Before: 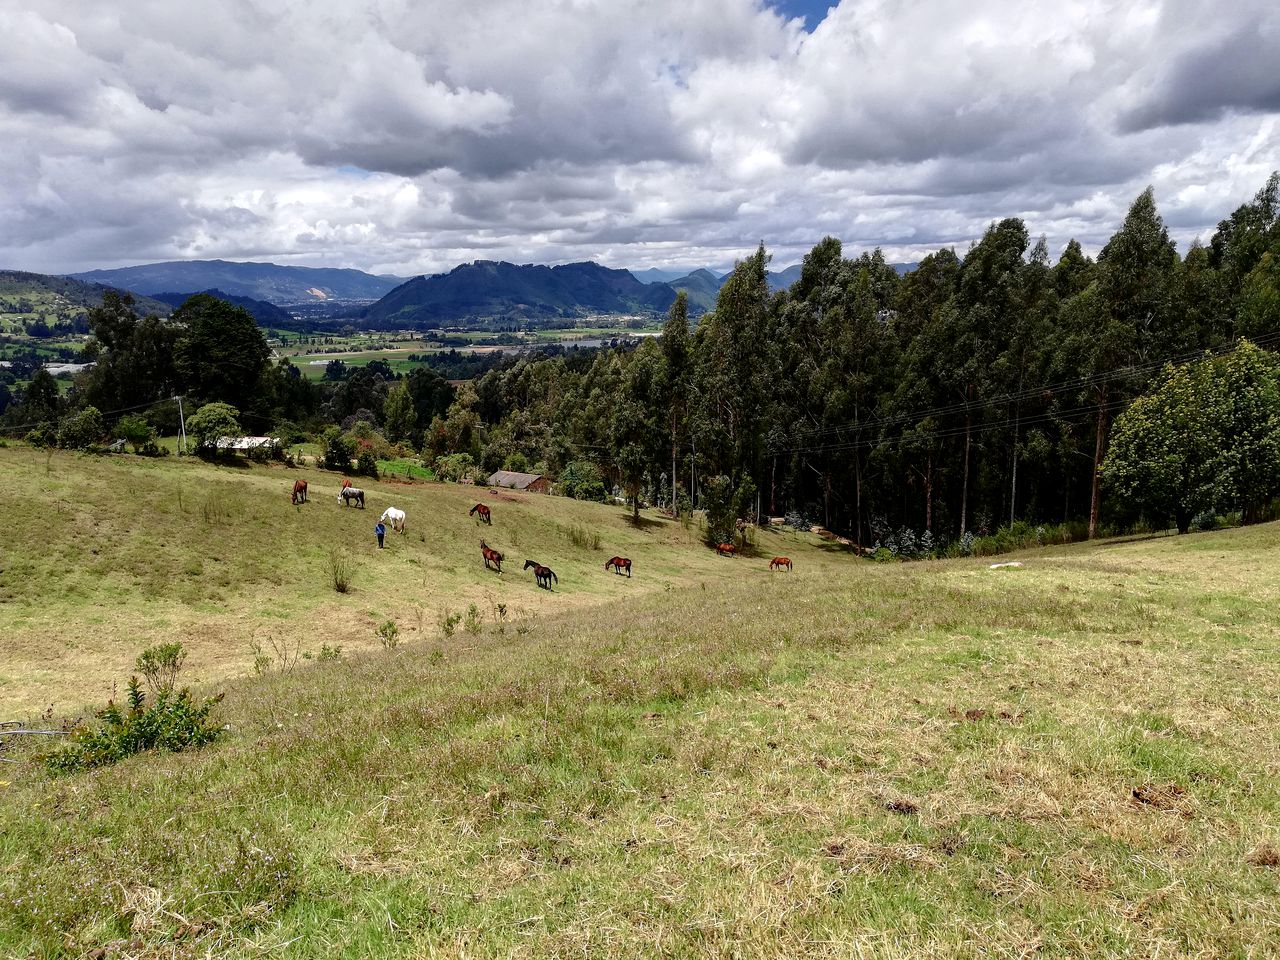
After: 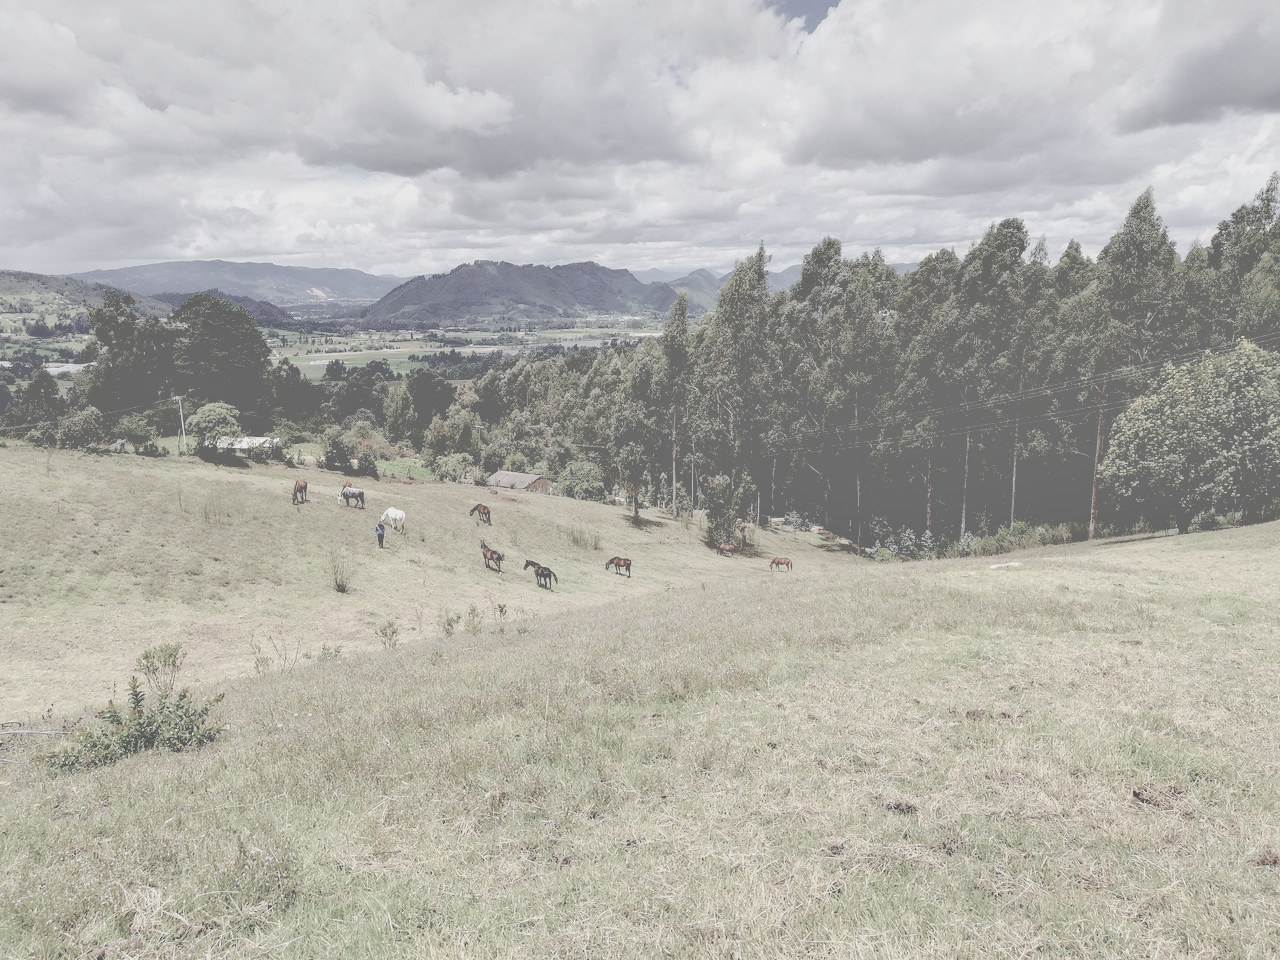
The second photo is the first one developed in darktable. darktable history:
shadows and highlights: shadows 48.9, highlights -40.87, soften with gaussian
exposure: black level correction 0.009, compensate highlight preservation false
contrast brightness saturation: contrast -0.301, brightness 0.738, saturation -0.761
